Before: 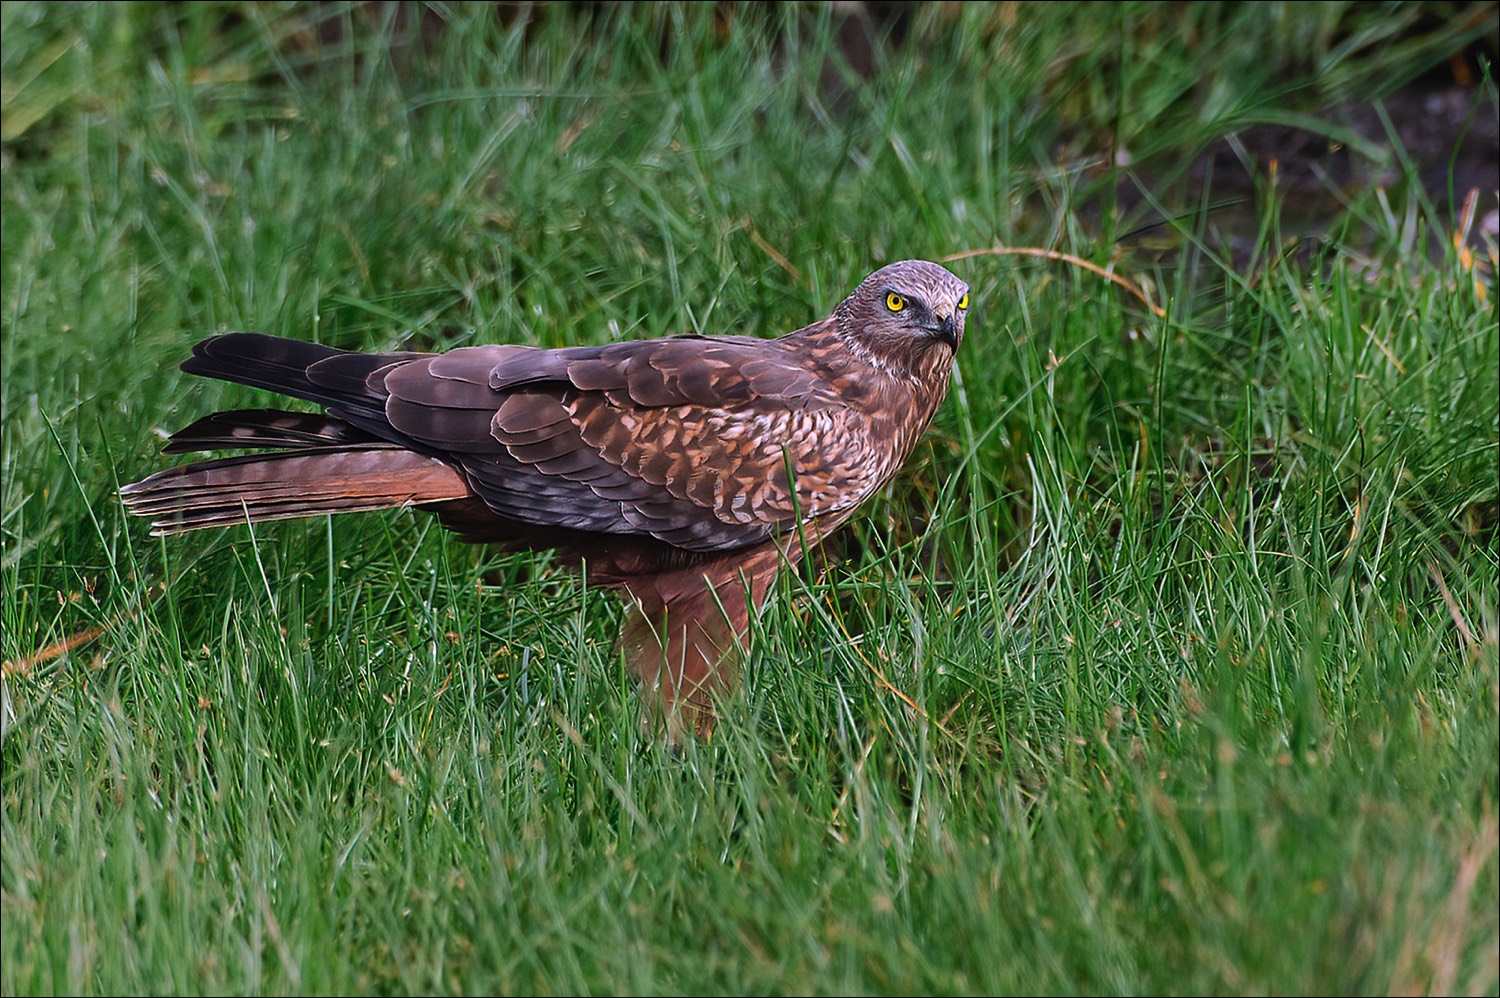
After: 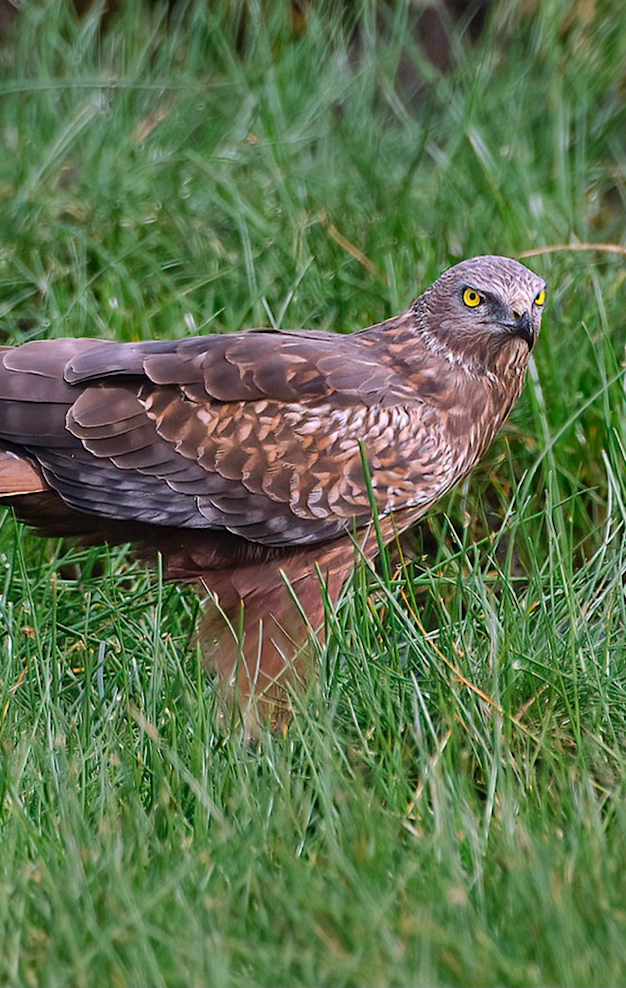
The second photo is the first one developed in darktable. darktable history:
crop: left 28.583%, right 29.231%
rotate and perspective: rotation 0.174°, lens shift (vertical) 0.013, lens shift (horizontal) 0.019, shear 0.001, automatic cropping original format, crop left 0.007, crop right 0.991, crop top 0.016, crop bottom 0.997
